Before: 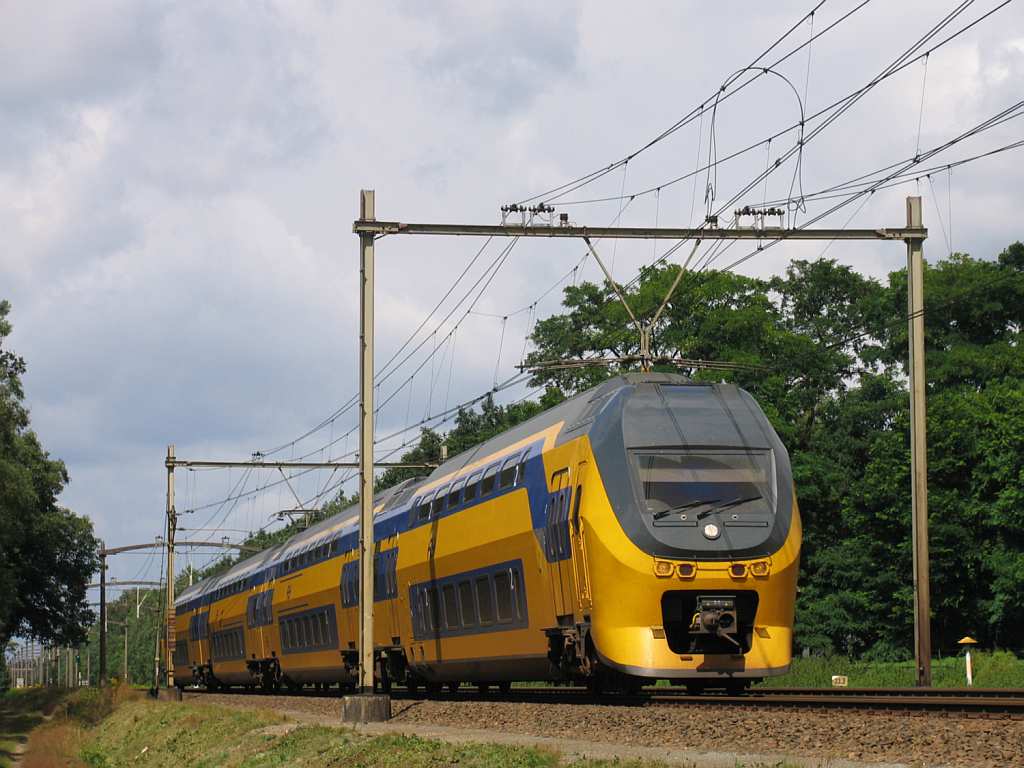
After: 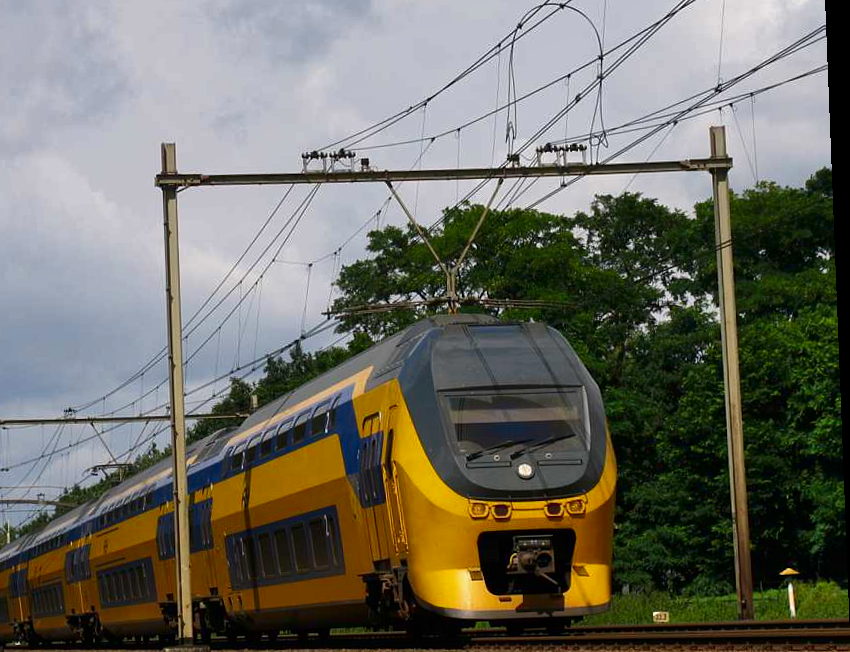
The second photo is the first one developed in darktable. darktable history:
rotate and perspective: rotation -2.22°, lens shift (horizontal) -0.022, automatic cropping off
crop: left 19.159%, top 9.58%, bottom 9.58%
shadows and highlights: shadows 37.27, highlights -28.18, soften with gaussian
contrast brightness saturation: brightness -0.2, saturation 0.08
